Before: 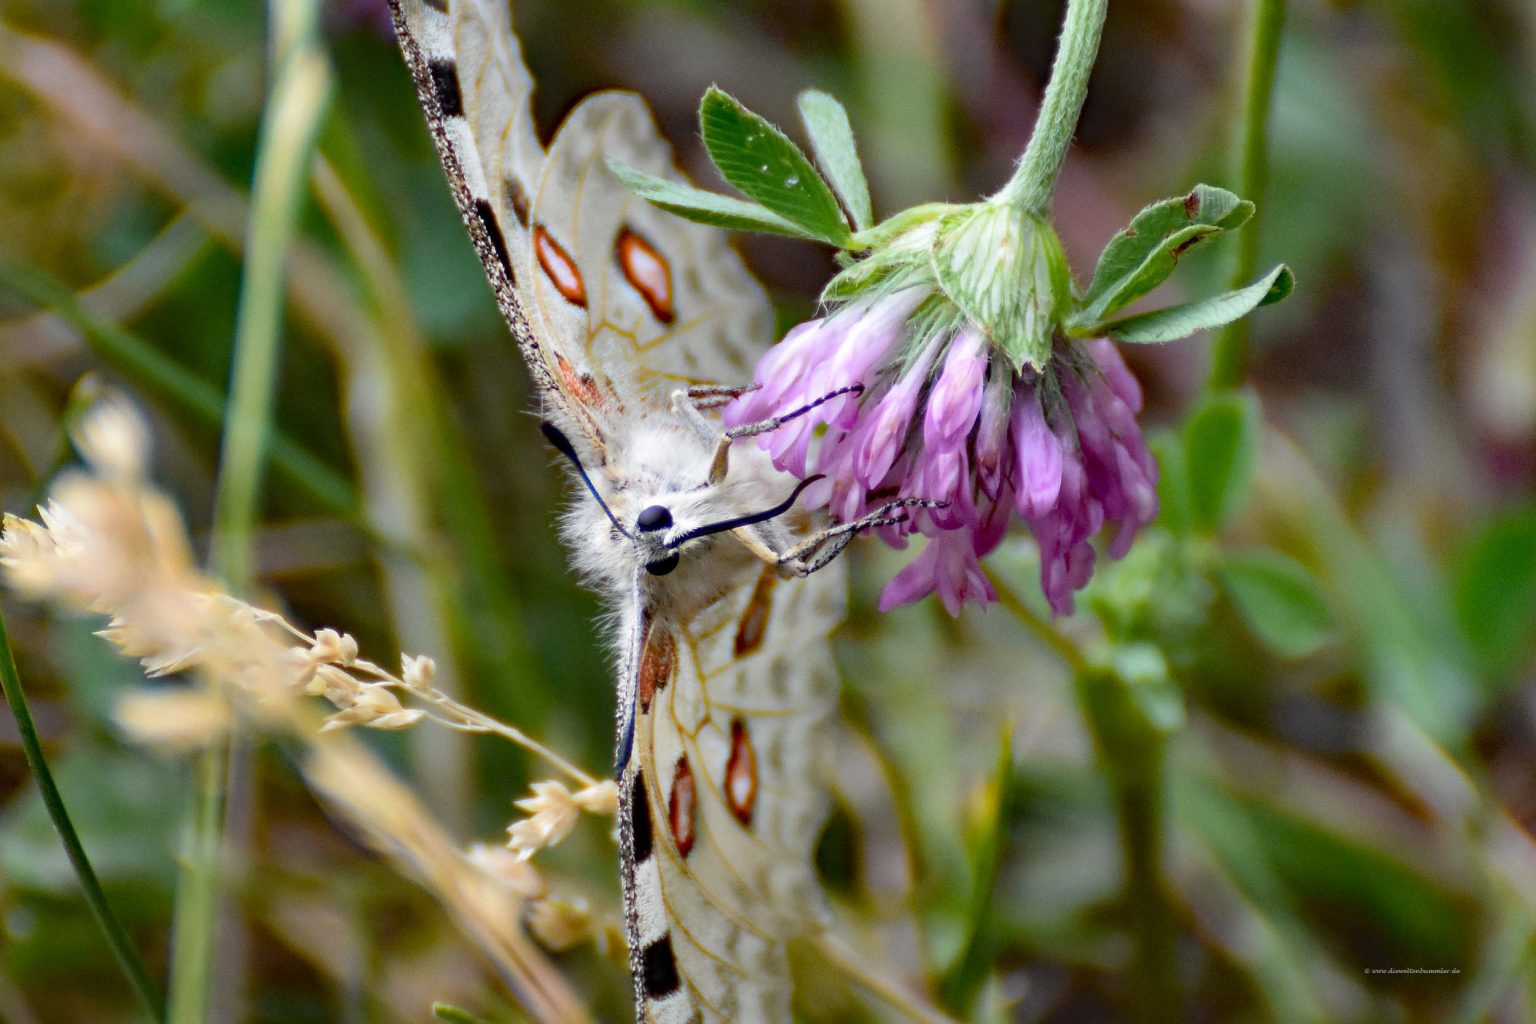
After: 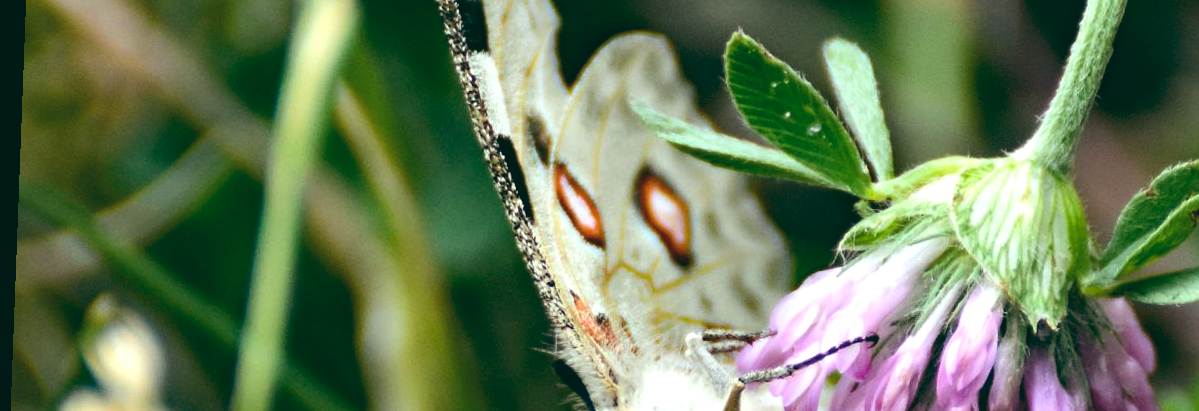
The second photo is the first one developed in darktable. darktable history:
rotate and perspective: rotation 2.17°, automatic cropping off
crop: left 0.579%, top 7.627%, right 23.167%, bottom 54.275%
color balance: lift [1.005, 0.99, 1.007, 1.01], gamma [1, 1.034, 1.032, 0.966], gain [0.873, 1.055, 1.067, 0.933]
tone equalizer: -8 EV -0.75 EV, -7 EV -0.7 EV, -6 EV -0.6 EV, -5 EV -0.4 EV, -3 EV 0.4 EV, -2 EV 0.6 EV, -1 EV 0.7 EV, +0 EV 0.75 EV, edges refinement/feathering 500, mask exposure compensation -1.57 EV, preserve details no
color correction: highlights a* -2.73, highlights b* -2.09, shadows a* 2.41, shadows b* 2.73
